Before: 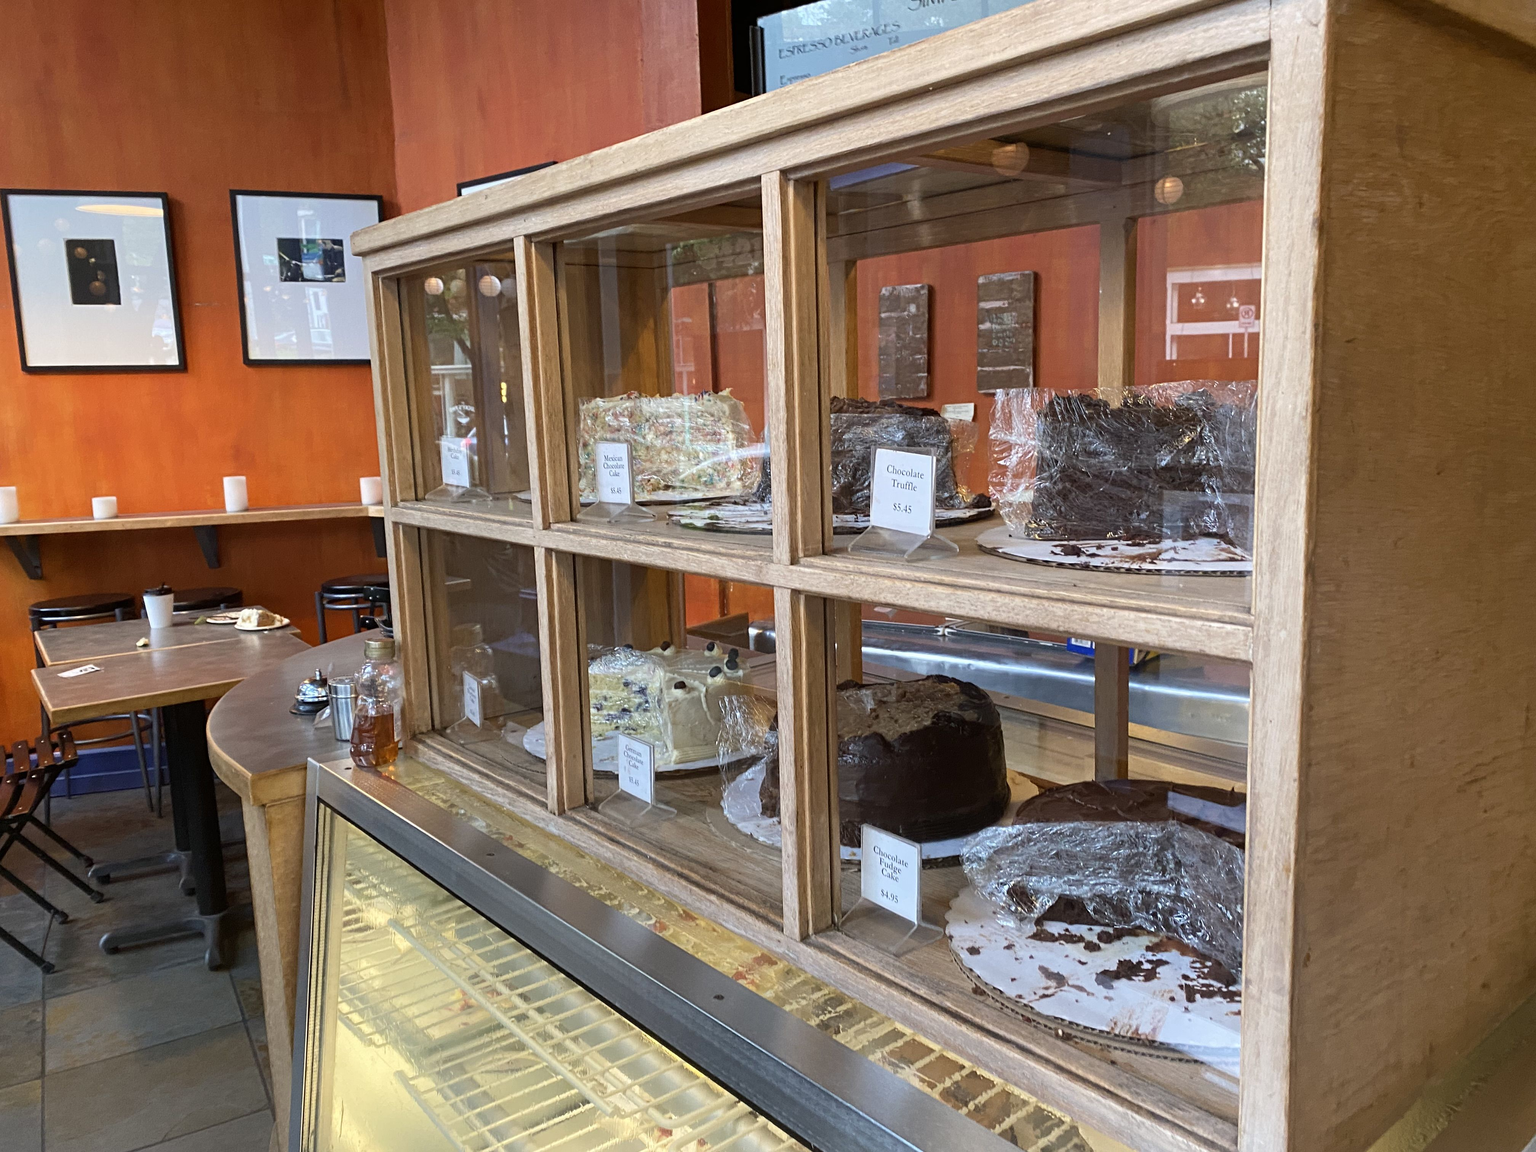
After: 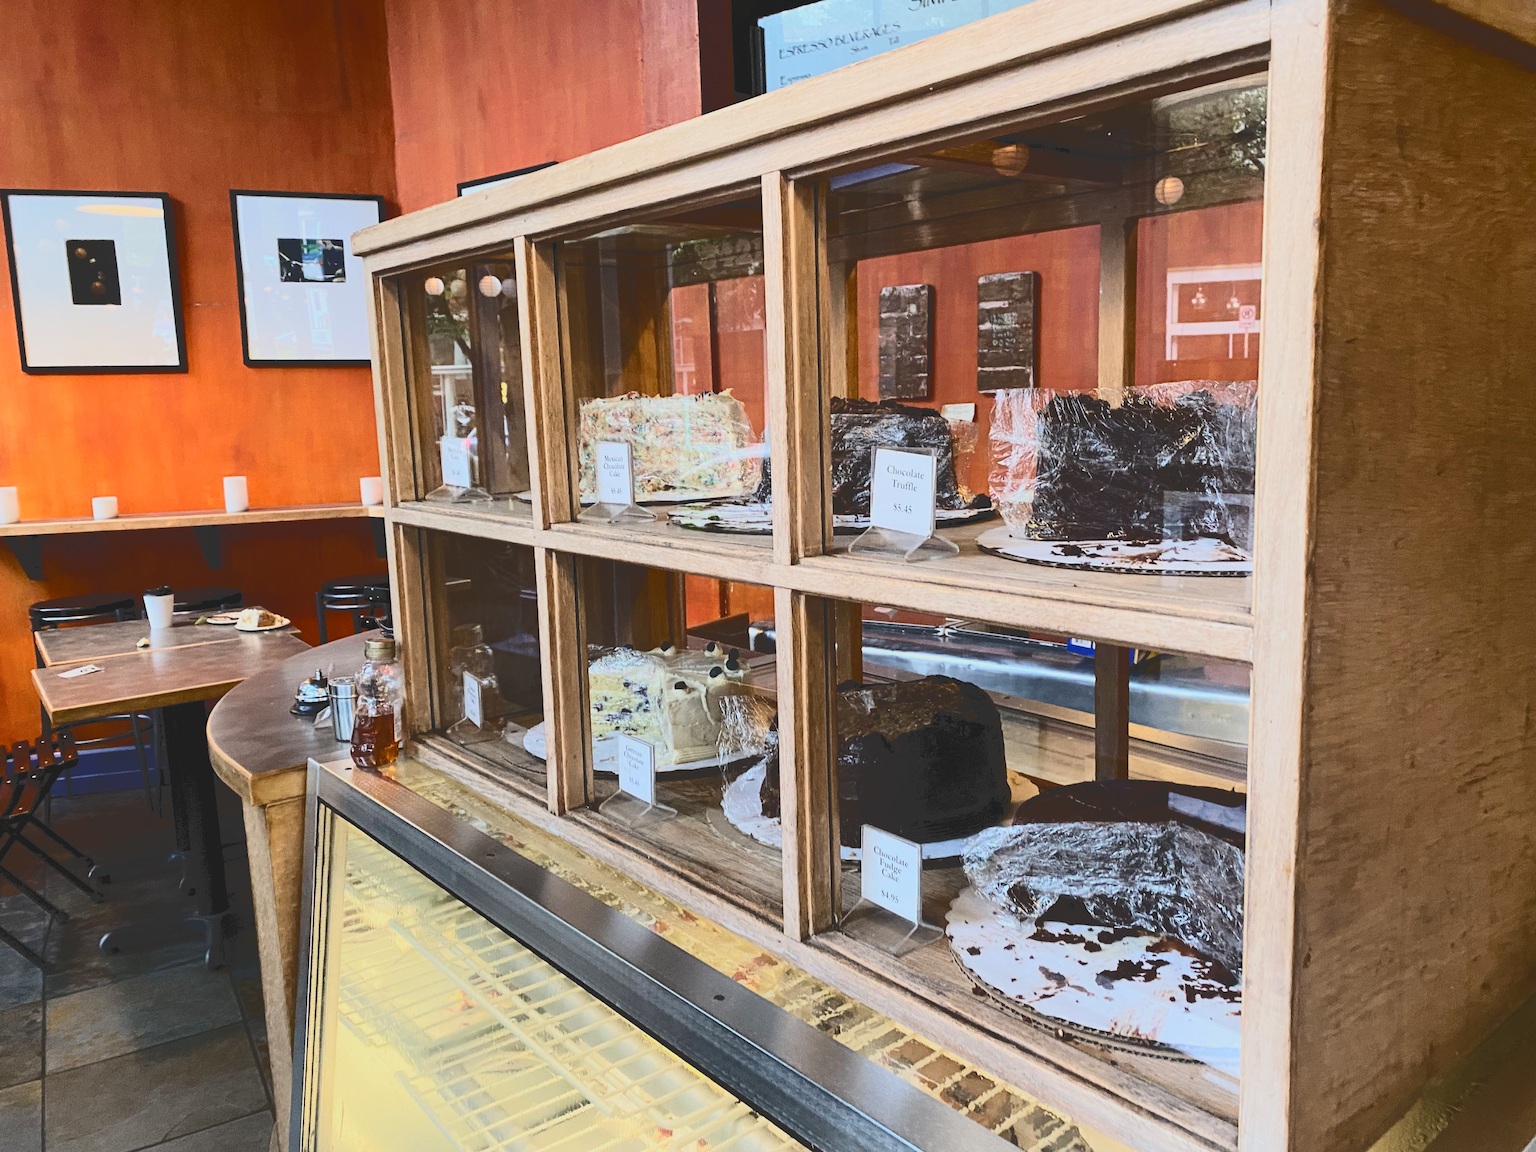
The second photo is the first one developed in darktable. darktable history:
tone curve: curves: ch0 [(0, 0) (0.003, 0.19) (0.011, 0.192) (0.025, 0.192) (0.044, 0.194) (0.069, 0.196) (0.1, 0.197) (0.136, 0.198) (0.177, 0.216) (0.224, 0.236) (0.277, 0.269) (0.335, 0.331) (0.399, 0.418) (0.468, 0.515) (0.543, 0.621) (0.623, 0.725) (0.709, 0.804) (0.801, 0.859) (0.898, 0.913) (1, 1)], color space Lab, independent channels, preserve colors none
filmic rgb: black relative exposure -7.49 EV, white relative exposure 5 EV, hardness 3.31, contrast 1.298, color science v6 (2022), iterations of high-quality reconstruction 0
